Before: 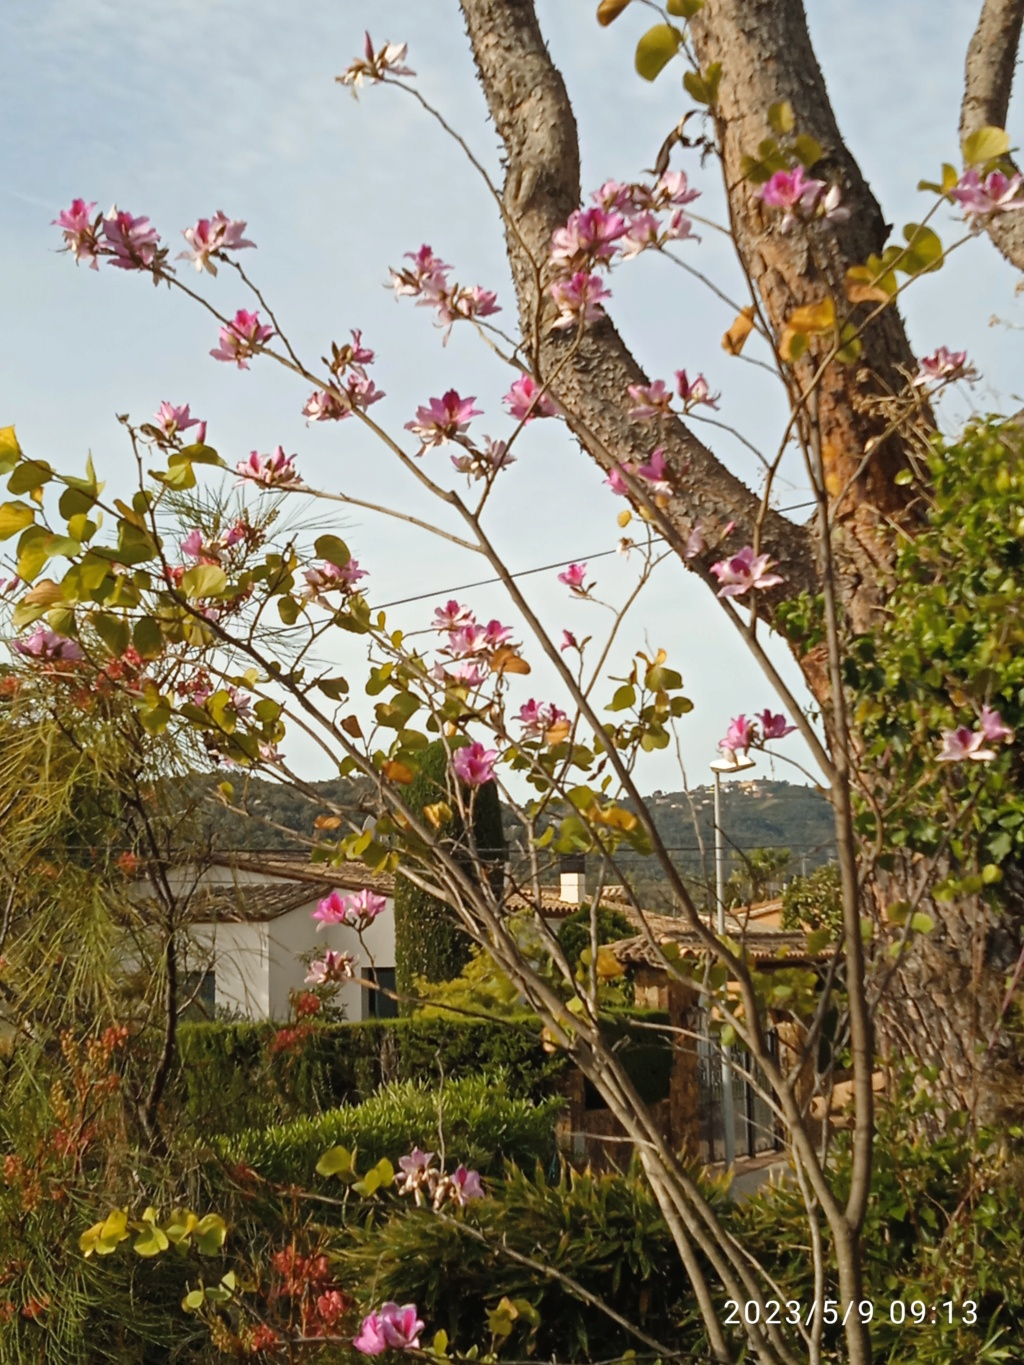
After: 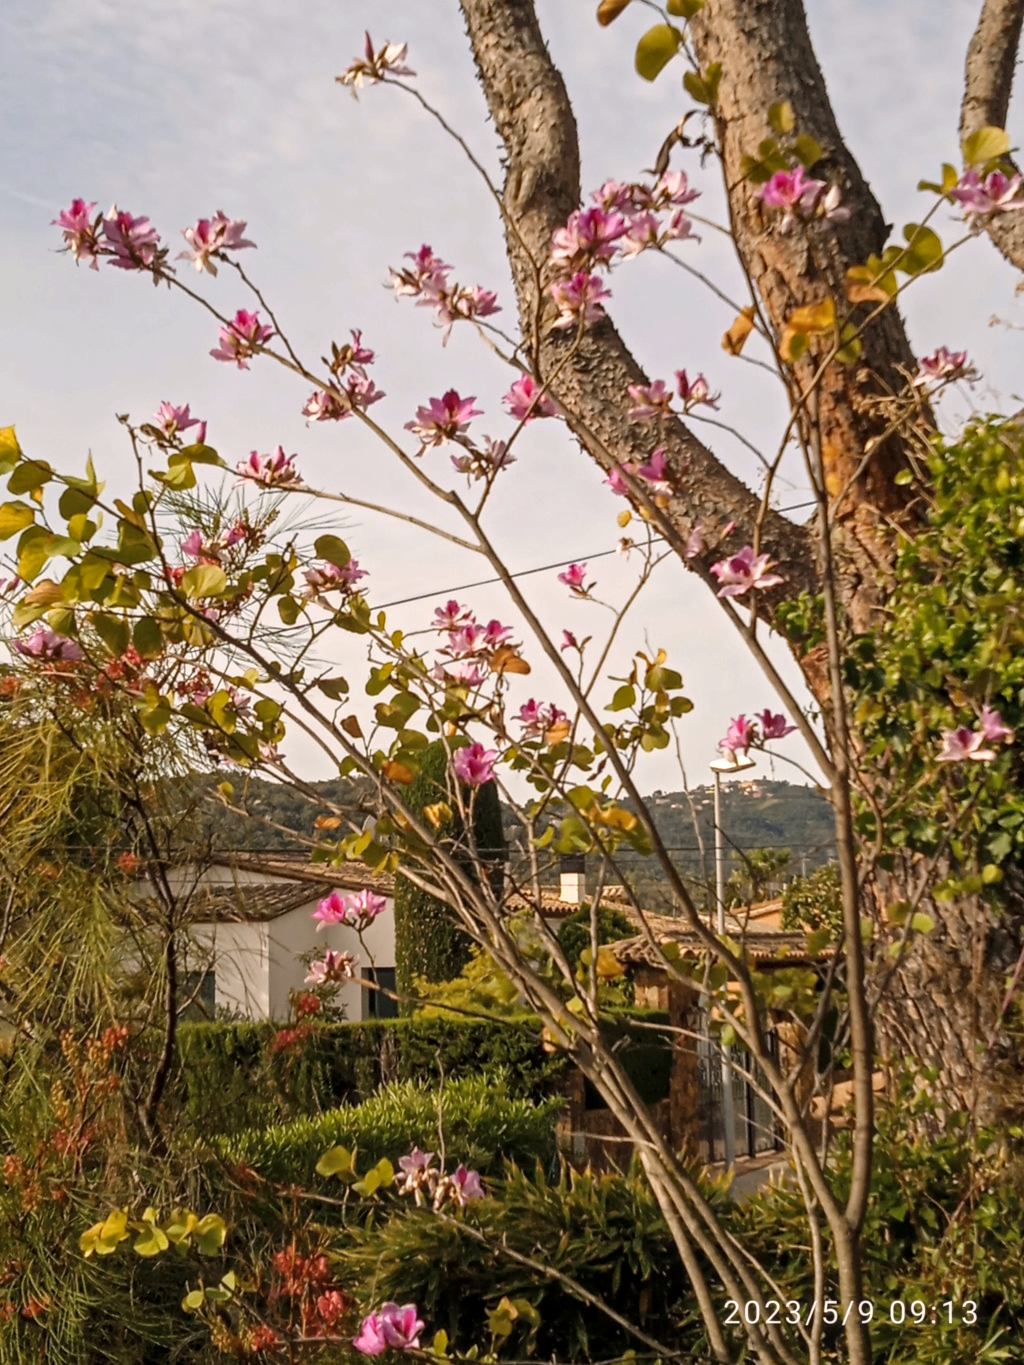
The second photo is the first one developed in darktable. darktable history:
tone equalizer: edges refinement/feathering 500, mask exposure compensation -1.57 EV, preserve details no
local contrast: on, module defaults
color correction: highlights a* 7.03, highlights b* 4.2
